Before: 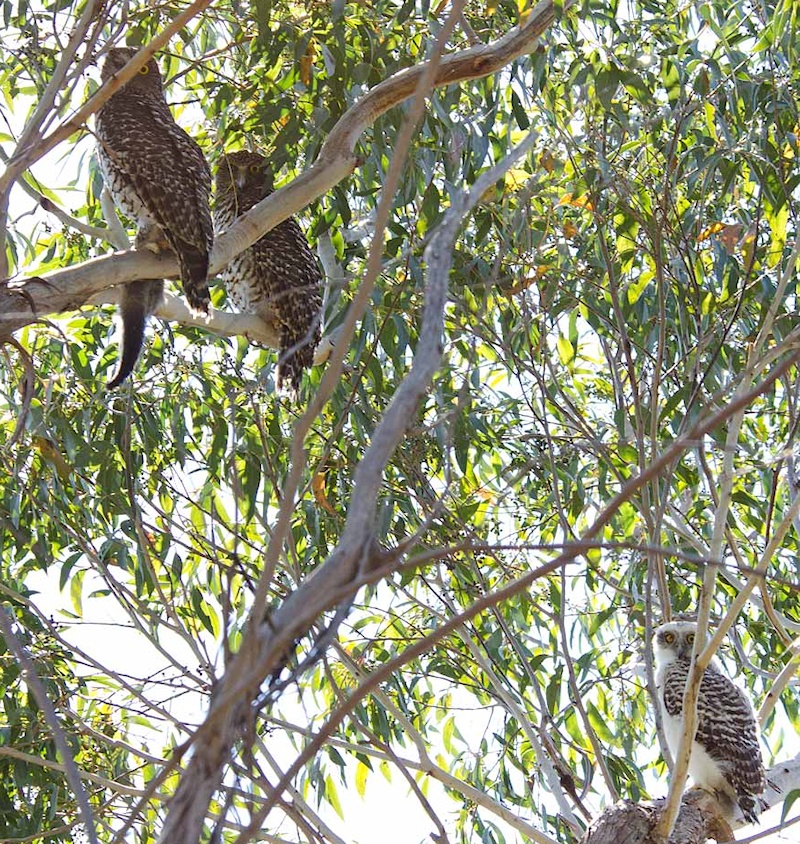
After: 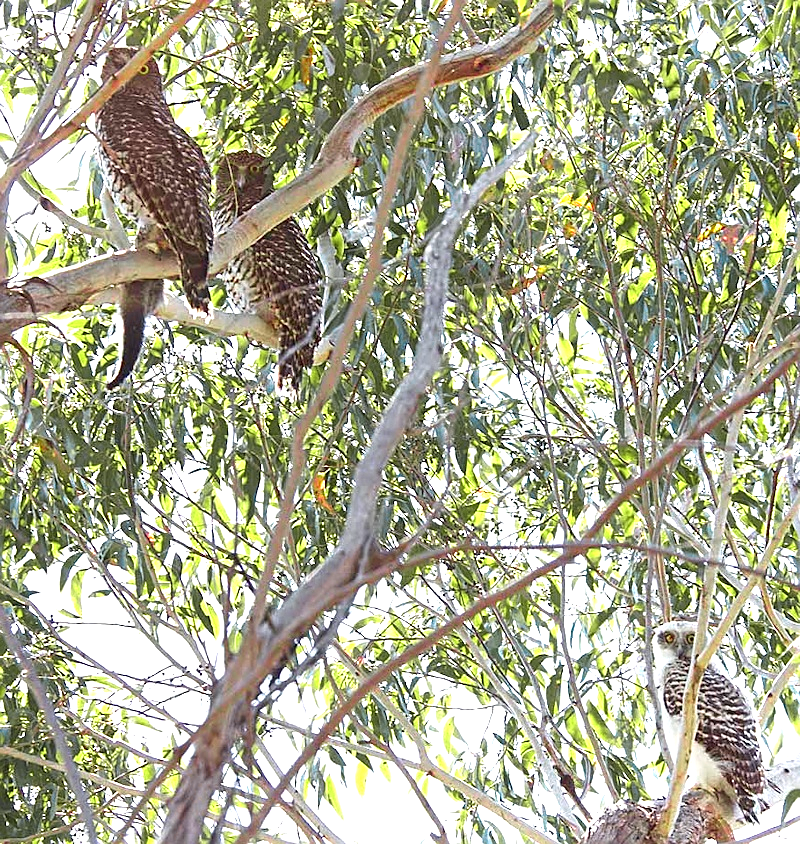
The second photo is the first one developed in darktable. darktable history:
exposure: black level correction 0, exposure 0.889 EV, compensate highlight preservation false
color zones: curves: ch0 [(0, 0.533) (0.126, 0.533) (0.234, 0.533) (0.368, 0.357) (0.5, 0.5) (0.625, 0.5) (0.74, 0.637) (0.875, 0.5)]; ch1 [(0.004, 0.708) (0.129, 0.662) (0.25, 0.5) (0.375, 0.331) (0.496, 0.396) (0.625, 0.649) (0.739, 0.26) (0.875, 0.5) (1, 0.478)]; ch2 [(0, 0.409) (0.132, 0.403) (0.236, 0.558) (0.379, 0.448) (0.5, 0.5) (0.625, 0.5) (0.691, 0.39) (0.875, 0.5)]
local contrast: mode bilateral grid, contrast 20, coarseness 50, detail 119%, midtone range 0.2
sharpen: on, module defaults
